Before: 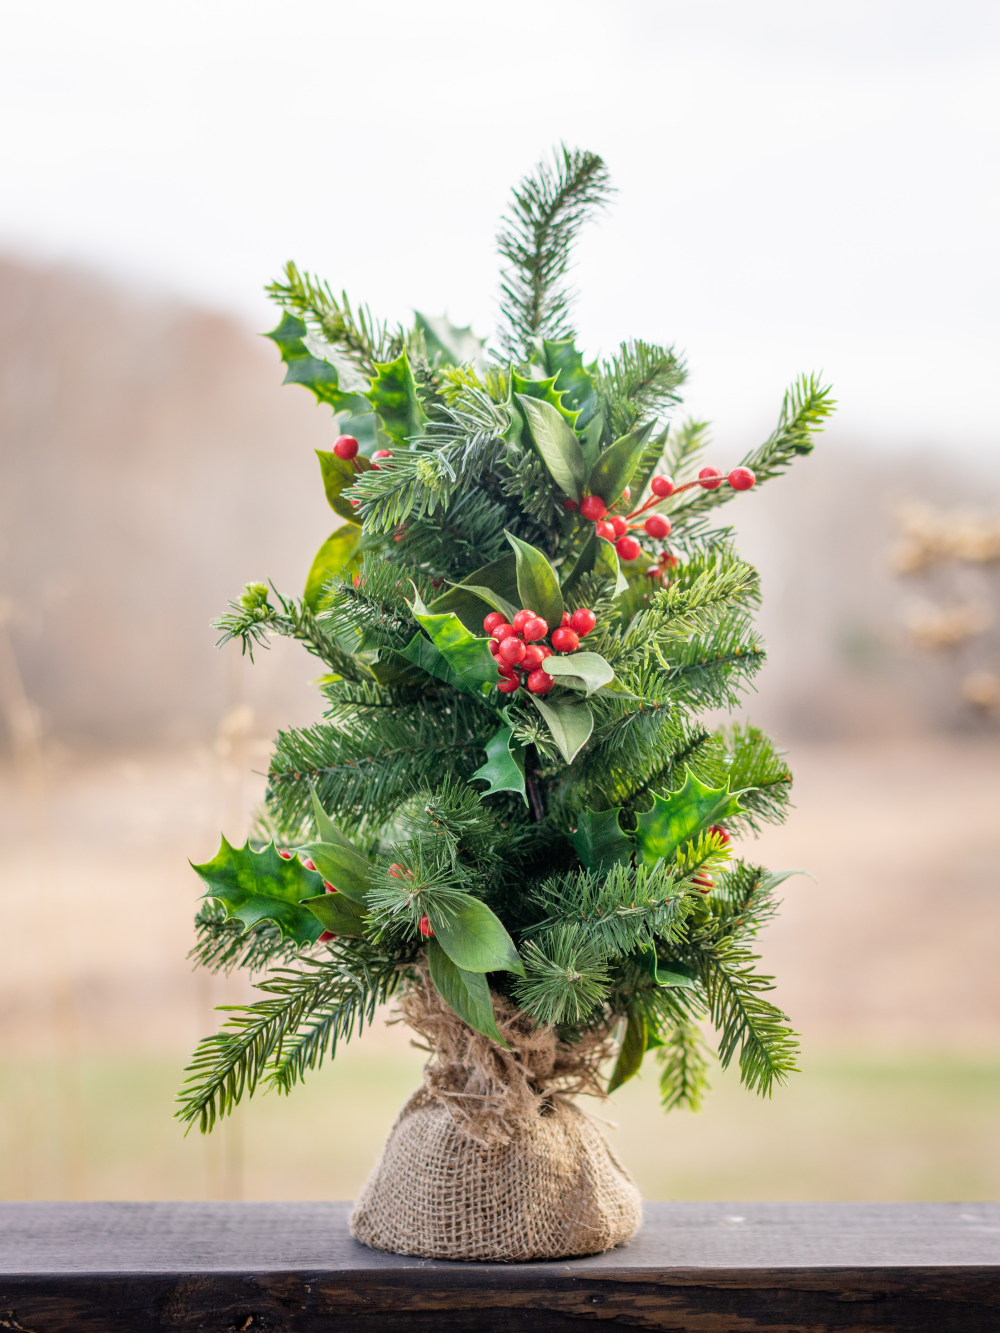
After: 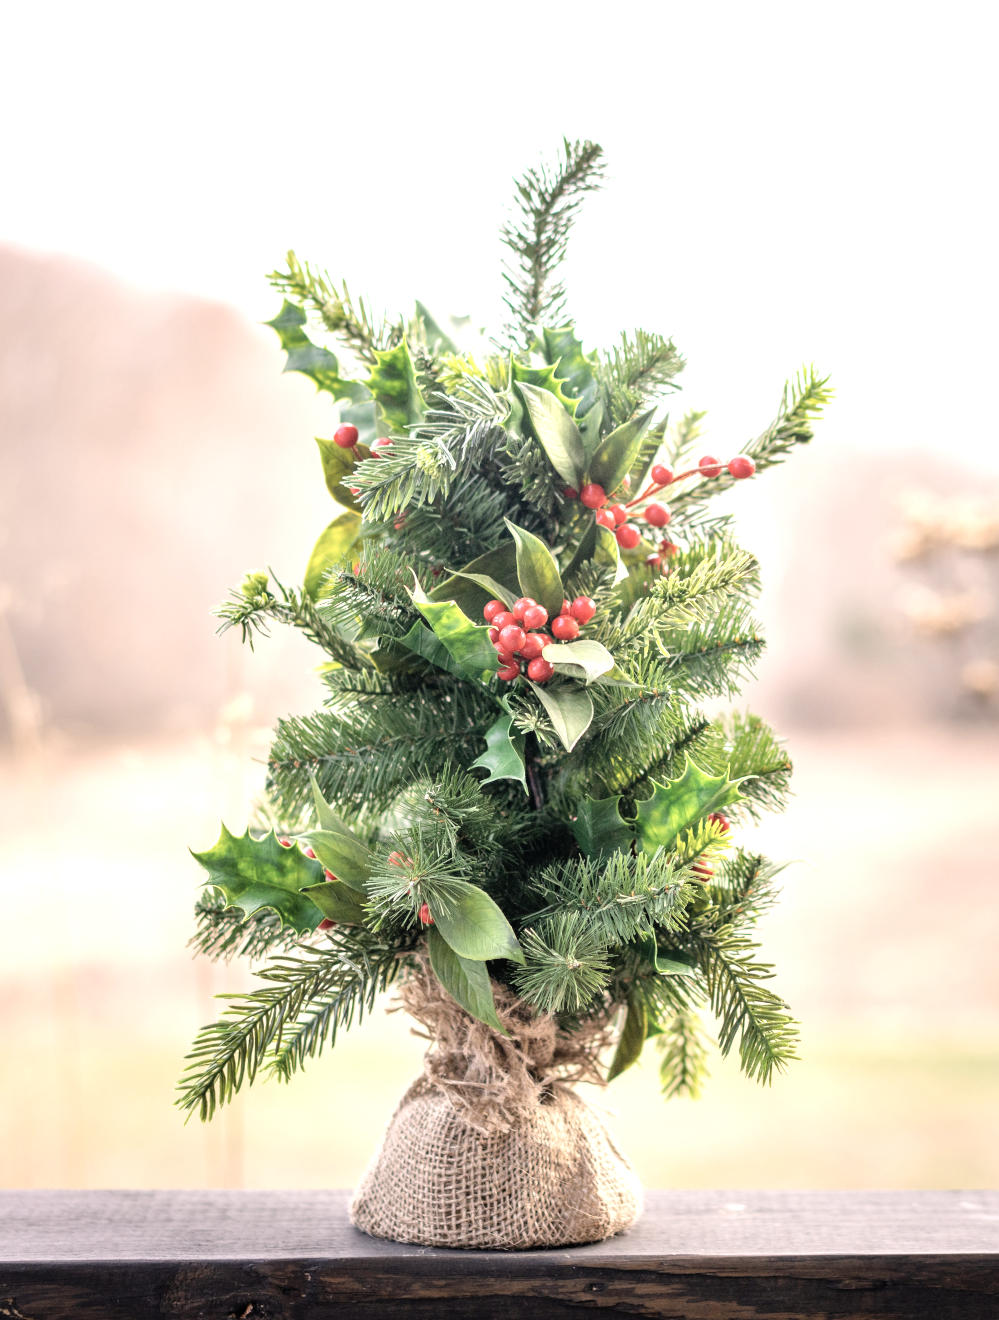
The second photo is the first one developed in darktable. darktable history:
exposure: black level correction 0, exposure 0.696 EV, compensate highlight preservation false
crop: top 0.941%, right 0.052%
color correction: highlights a* 5.58, highlights b* 5.15, saturation 0.667
